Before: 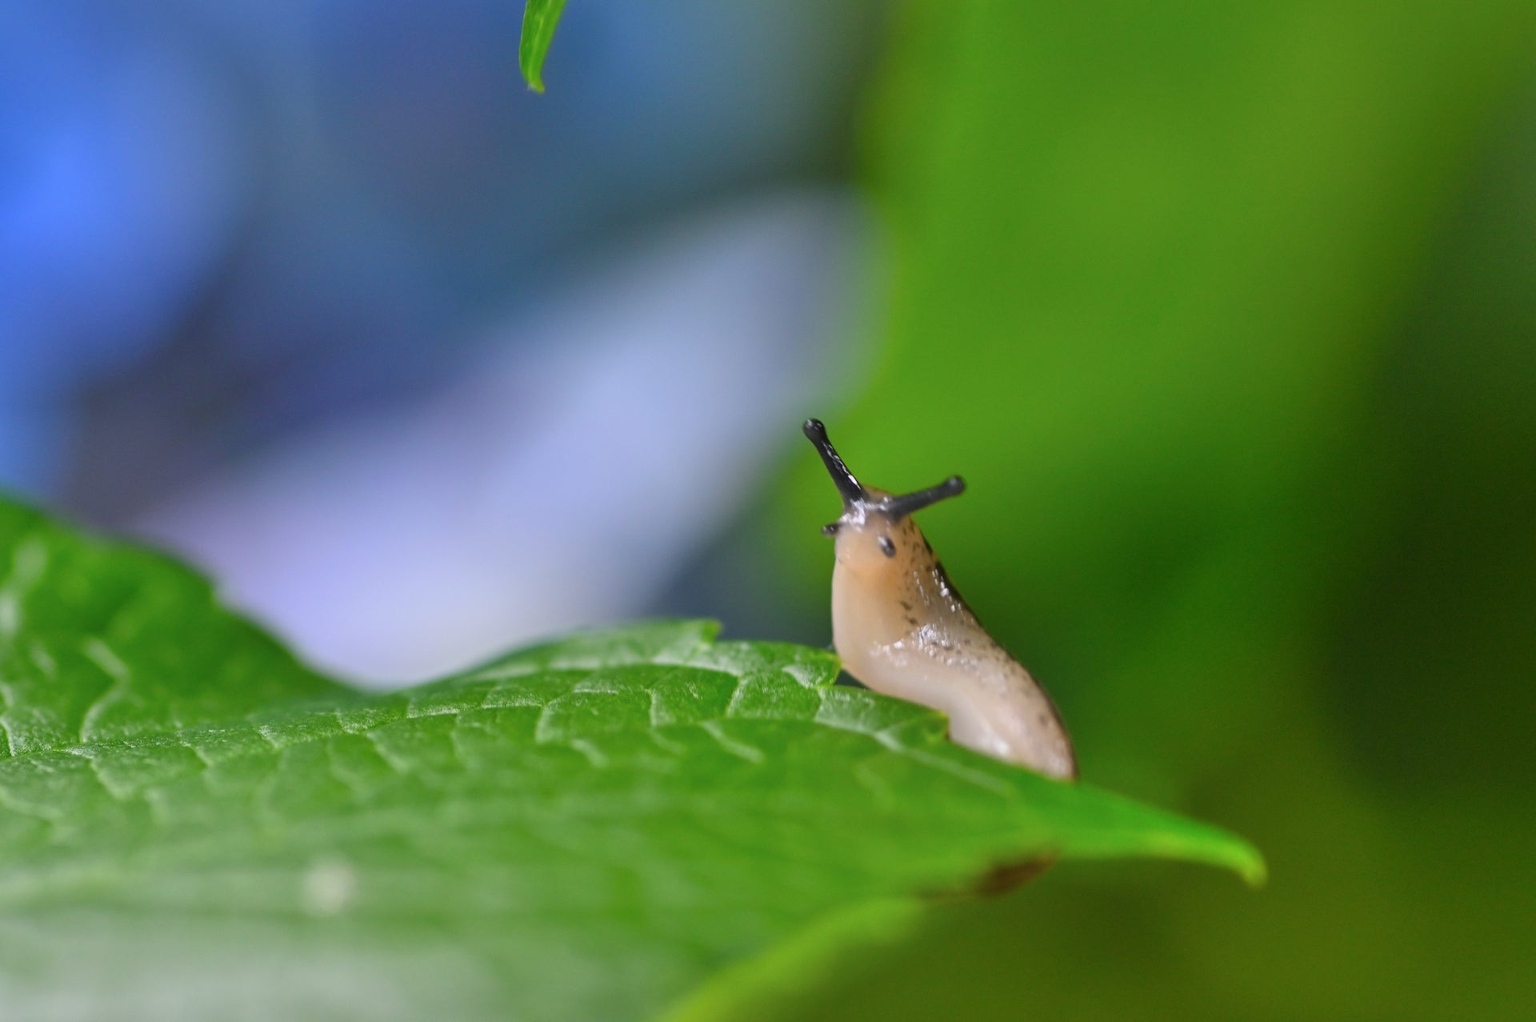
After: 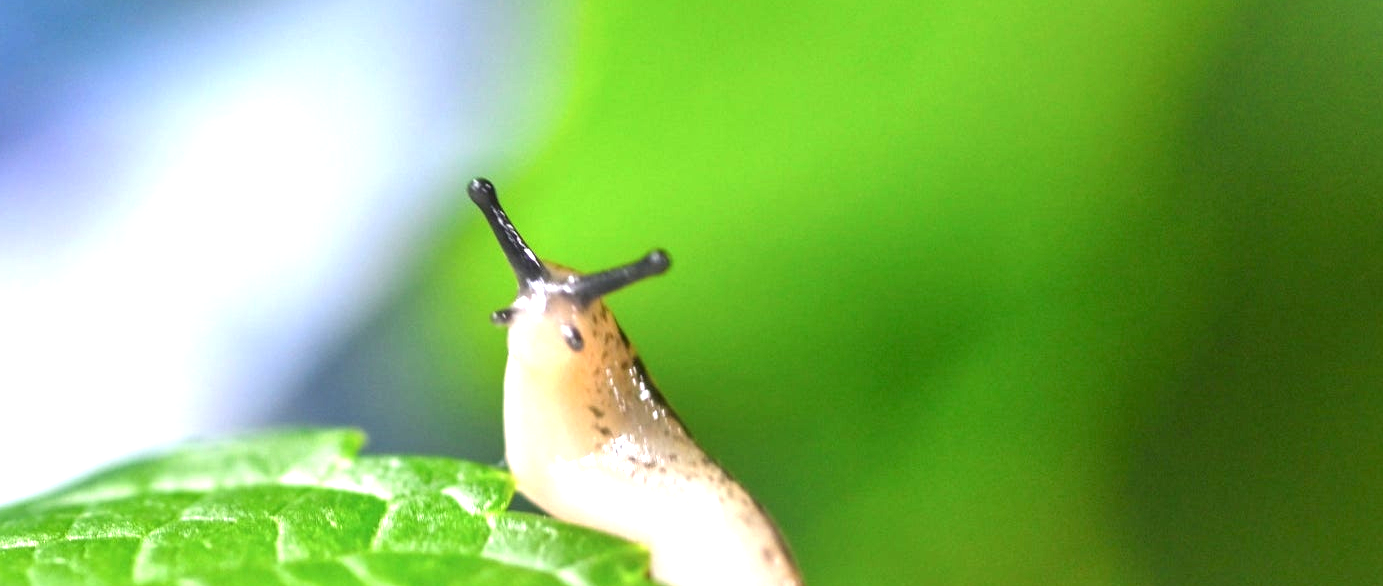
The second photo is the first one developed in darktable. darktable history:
exposure: black level correction 0, exposure 1.45 EV, compensate exposure bias true, compensate highlight preservation false
local contrast: on, module defaults
crop and rotate: left 27.938%, top 27.046%, bottom 27.046%
